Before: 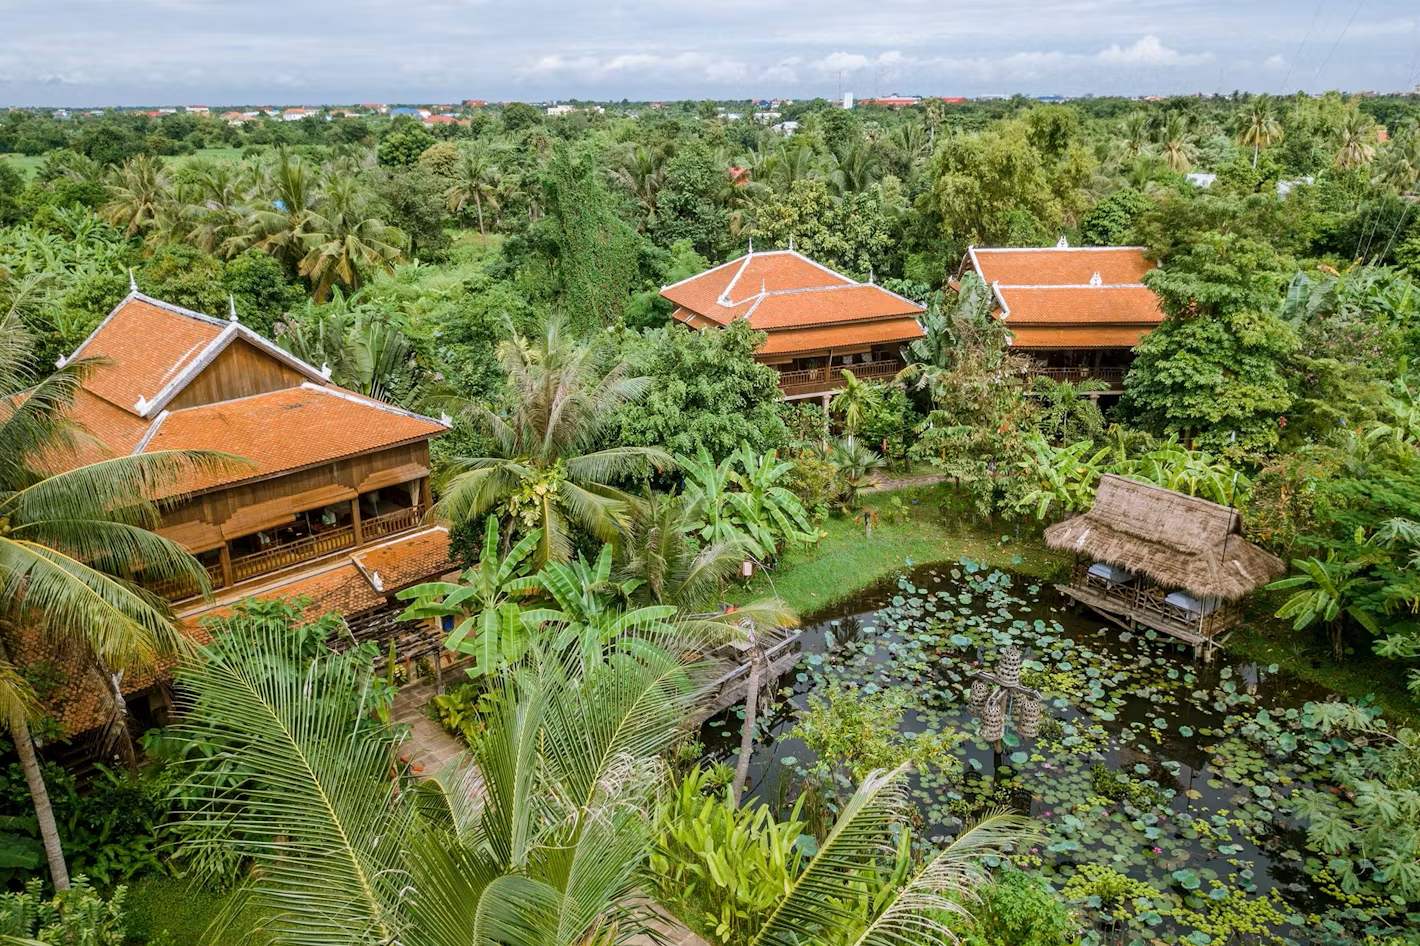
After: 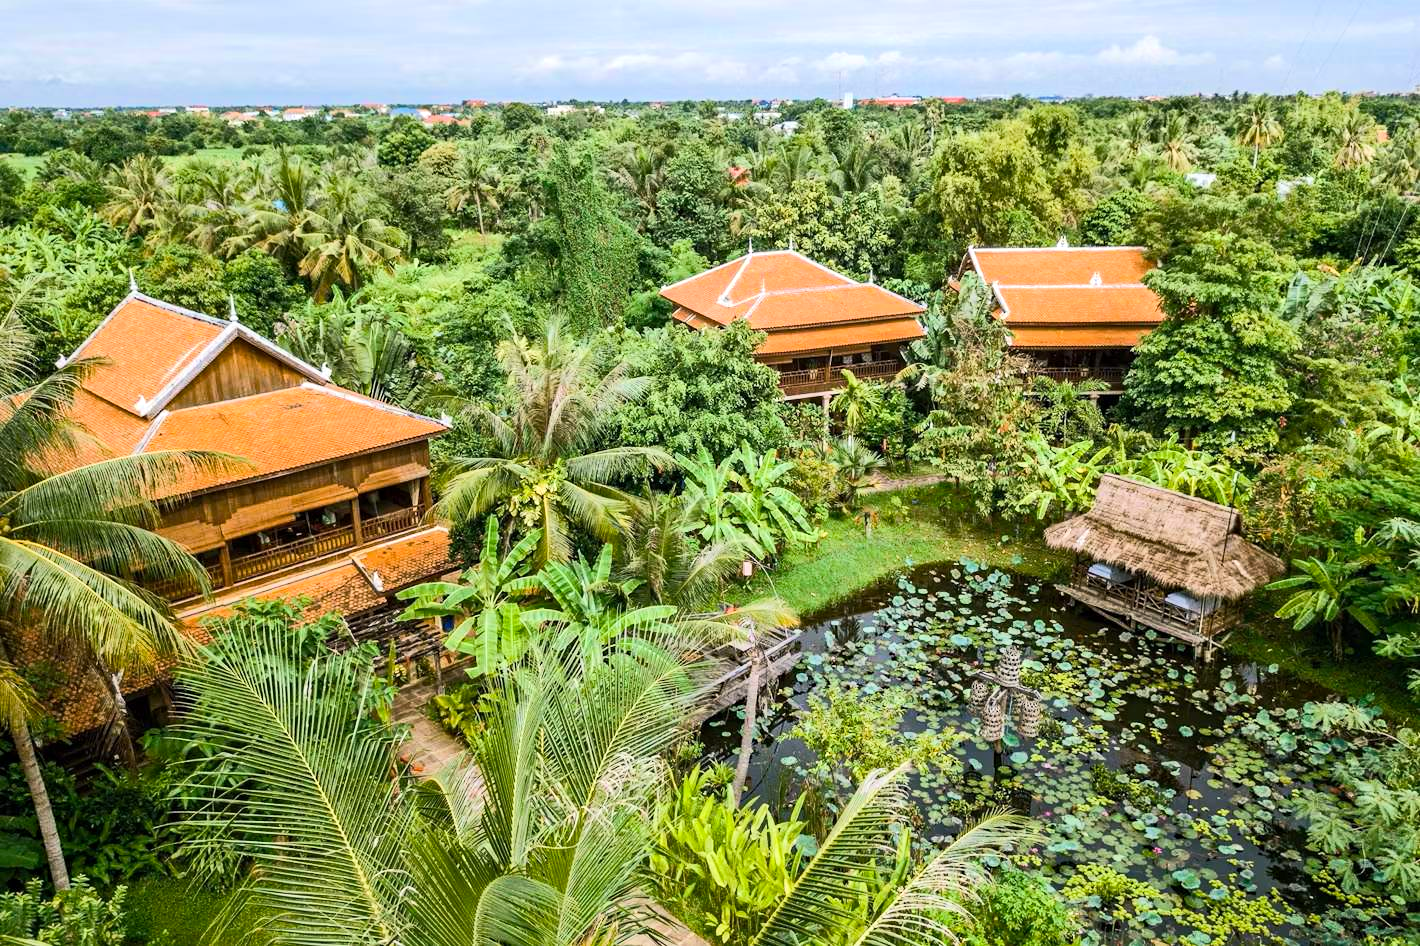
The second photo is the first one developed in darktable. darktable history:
haze removal: on, module defaults
tone equalizer: -8 EV 0.006 EV, -7 EV -0.031 EV, -6 EV 0.029 EV, -5 EV 0.056 EV, -4 EV 0.247 EV, -3 EV 0.658 EV, -2 EV 0.576 EV, -1 EV 0.197 EV, +0 EV 0.031 EV, edges refinement/feathering 500, mask exposure compensation -1.57 EV, preserve details no
color balance rgb: shadows lift › chroma 2.014%, shadows lift › hue 247.77°, perceptual saturation grading › global saturation 2.015%, perceptual saturation grading › highlights -1.792%, perceptual saturation grading › mid-tones 3.375%, perceptual saturation grading › shadows 8.915%, global vibrance 15.155%
